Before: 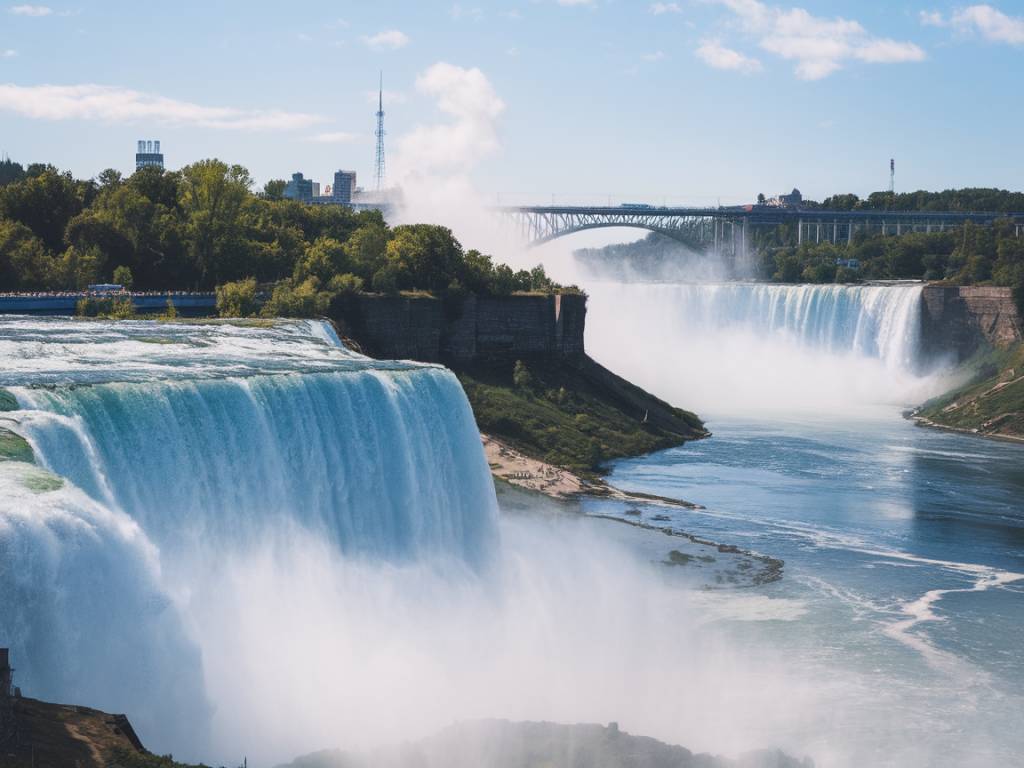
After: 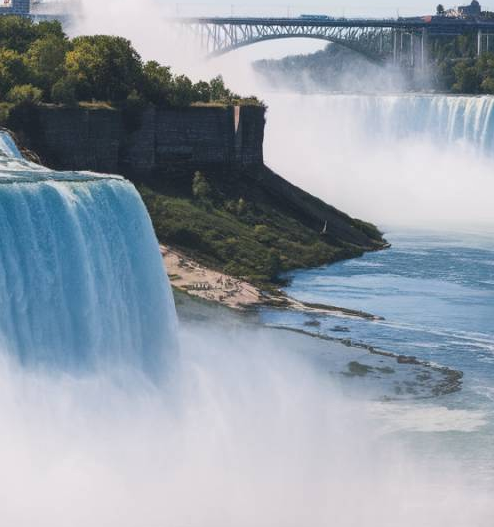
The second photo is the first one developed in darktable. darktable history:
crop: left 31.379%, top 24.658%, right 20.326%, bottom 6.628%
local contrast: mode bilateral grid, contrast 10, coarseness 25, detail 110%, midtone range 0.2
